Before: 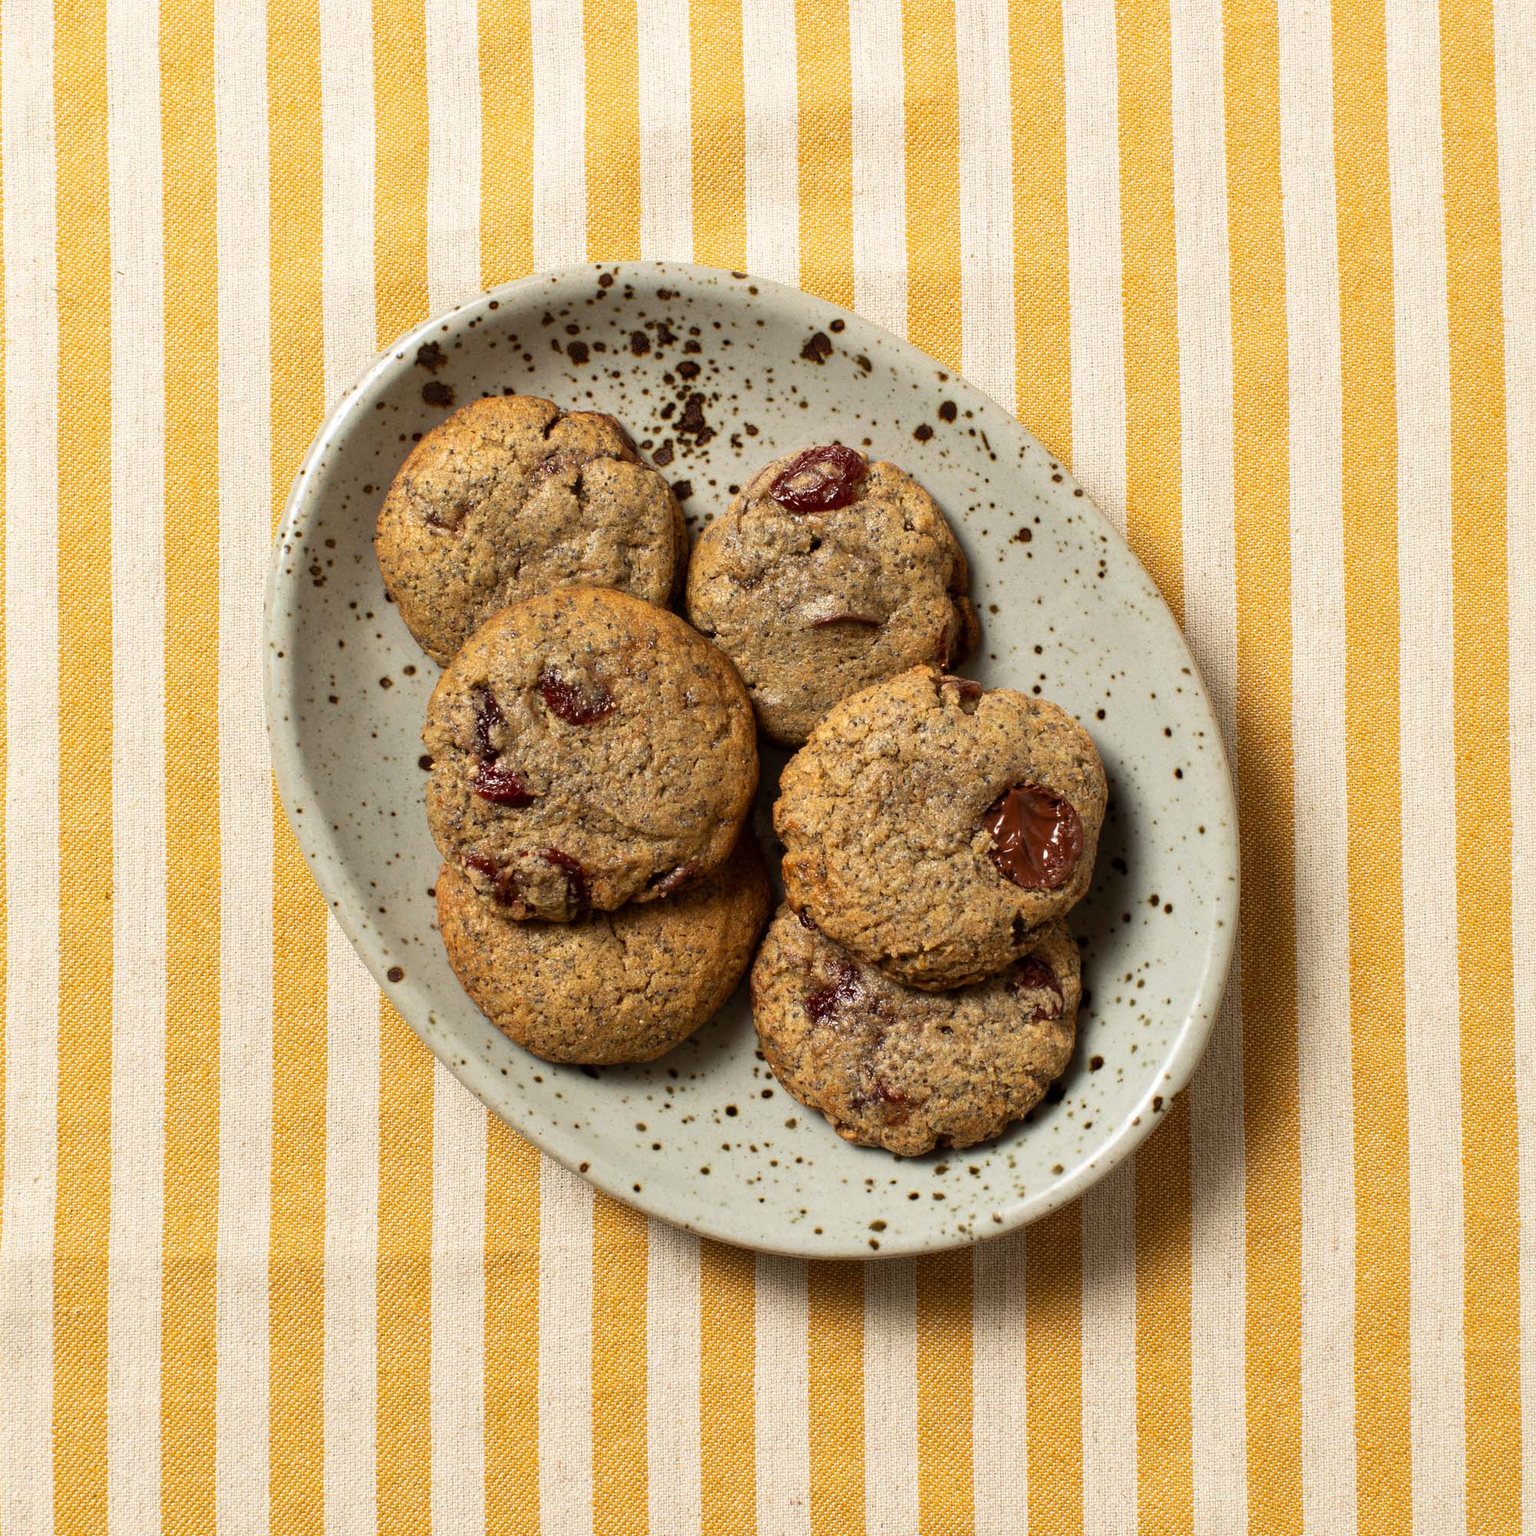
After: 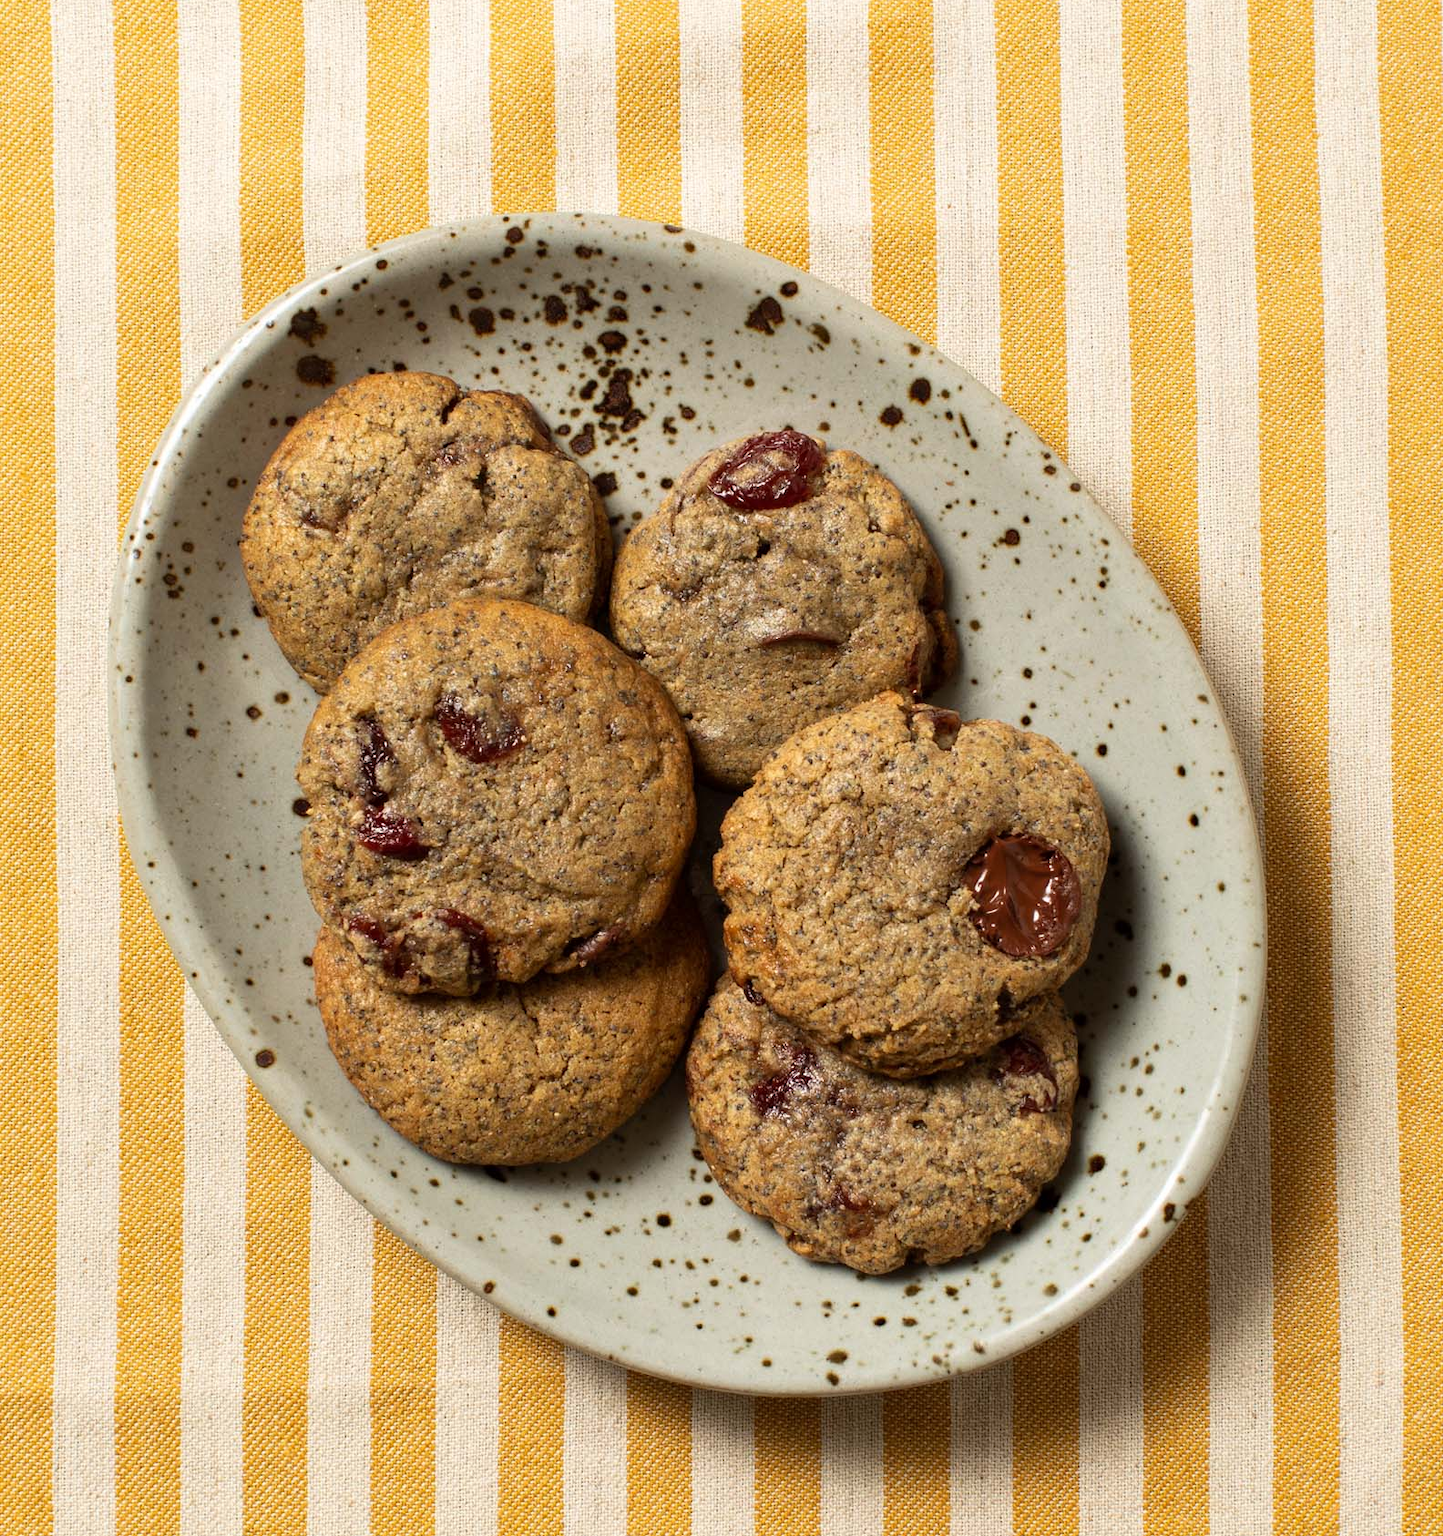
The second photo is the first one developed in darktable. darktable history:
exposure: compensate highlight preservation false
crop: left 11.225%, top 5.381%, right 9.565%, bottom 10.314%
